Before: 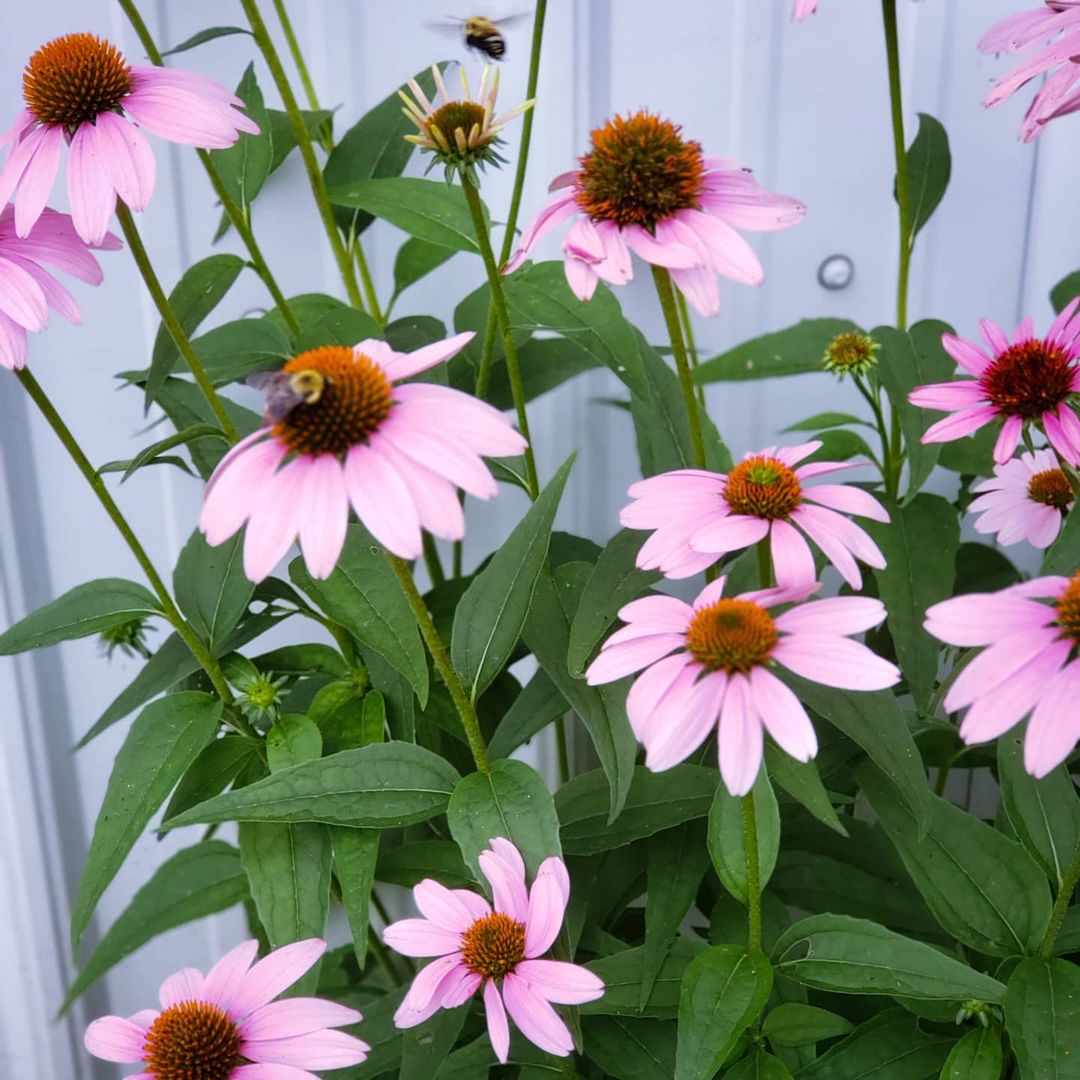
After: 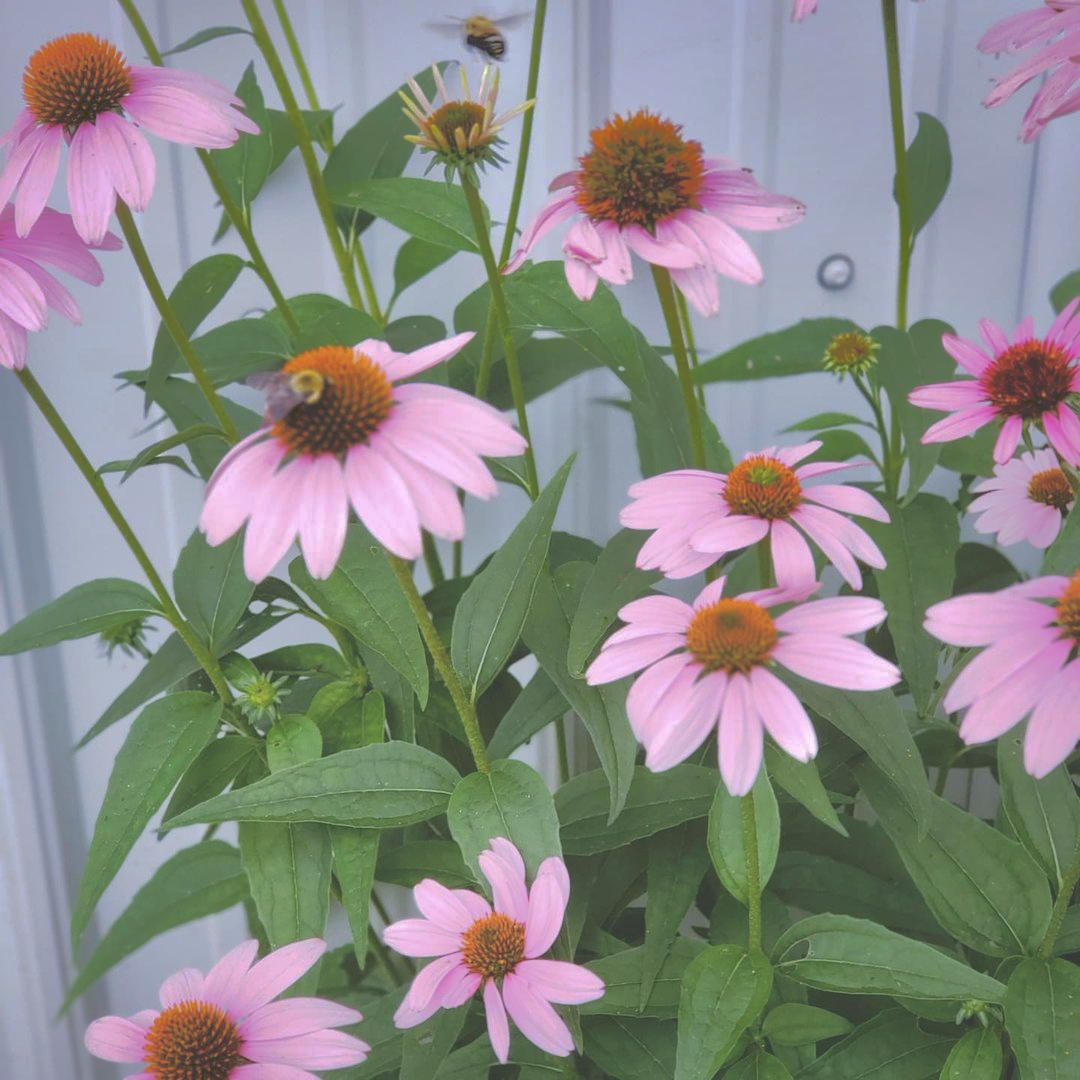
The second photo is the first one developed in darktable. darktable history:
tone curve: curves: ch0 [(0, 0) (0.003, 0.238) (0.011, 0.238) (0.025, 0.242) (0.044, 0.256) (0.069, 0.277) (0.1, 0.294) (0.136, 0.315) (0.177, 0.345) (0.224, 0.379) (0.277, 0.419) (0.335, 0.463) (0.399, 0.511) (0.468, 0.566) (0.543, 0.627) (0.623, 0.687) (0.709, 0.75) (0.801, 0.824) (0.898, 0.89) (1, 1)], preserve colors none
exposure: exposure 0.081 EV, compensate highlight preservation false
shadows and highlights: shadows -19.91, highlights -73.15
